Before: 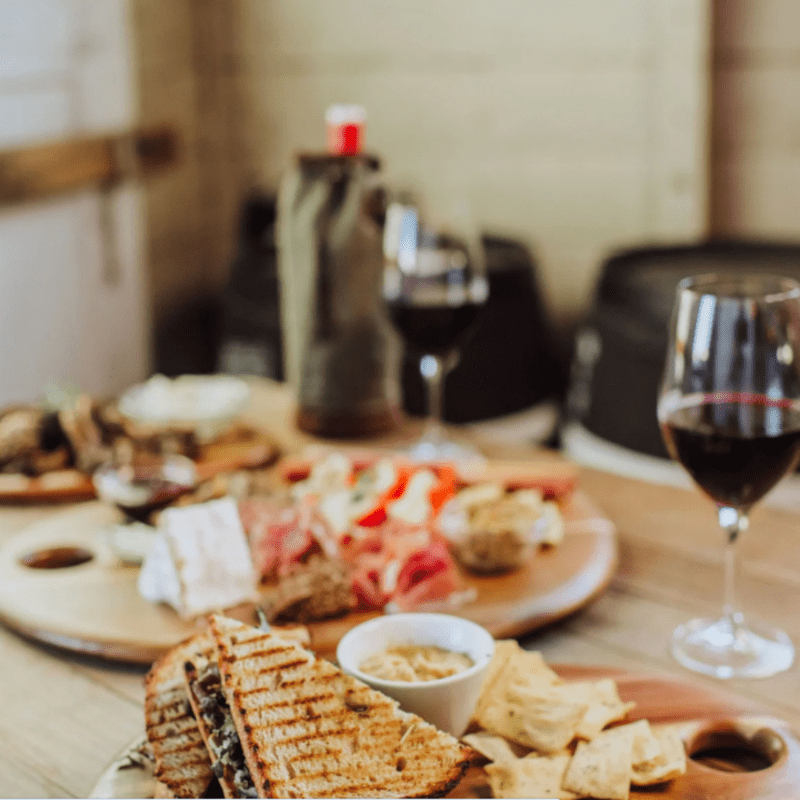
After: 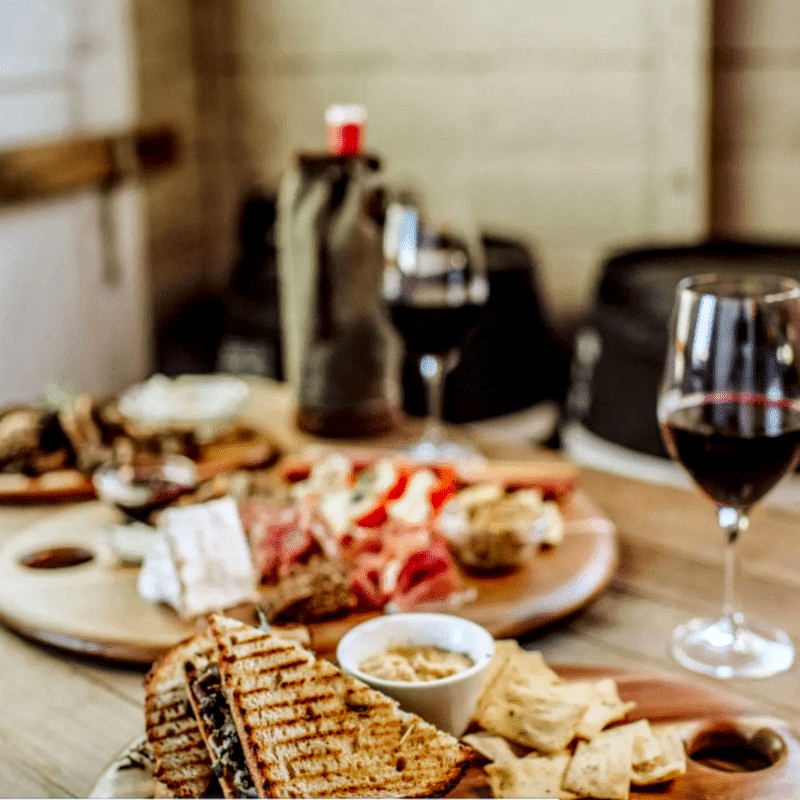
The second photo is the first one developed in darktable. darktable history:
levels: black 8.57%
contrast brightness saturation: saturation 0.131
local contrast: highlights 2%, shadows 2%, detail 182%
